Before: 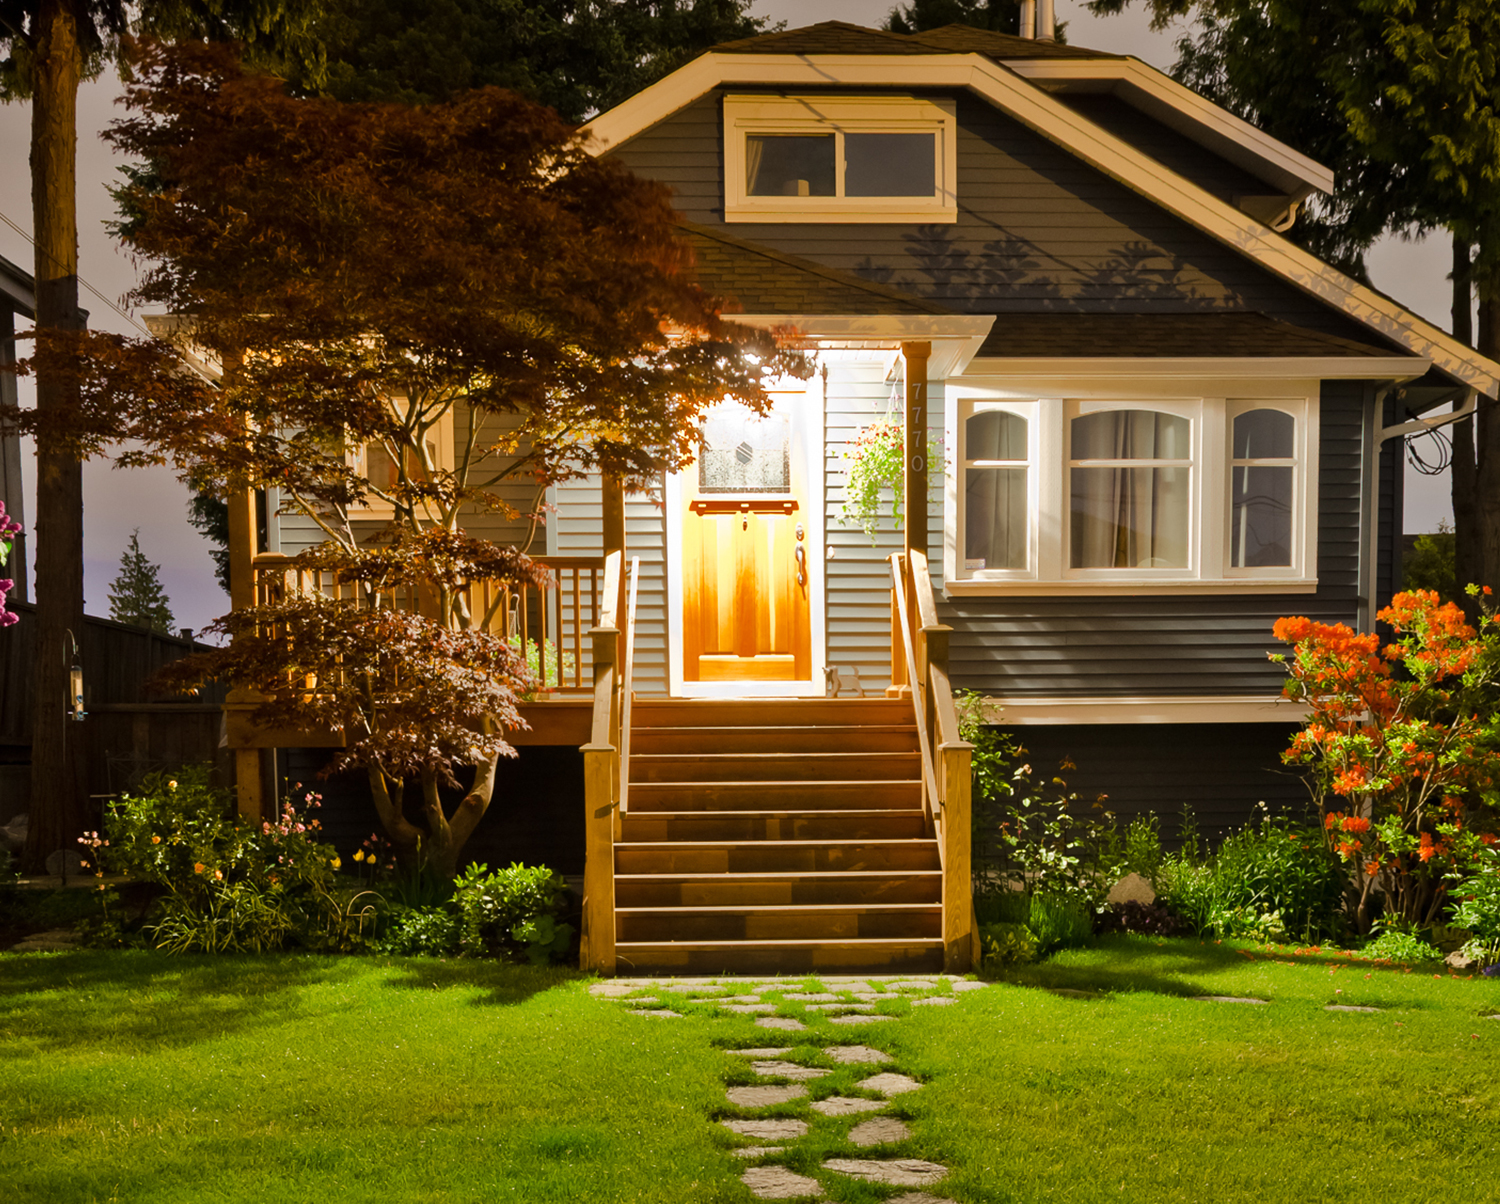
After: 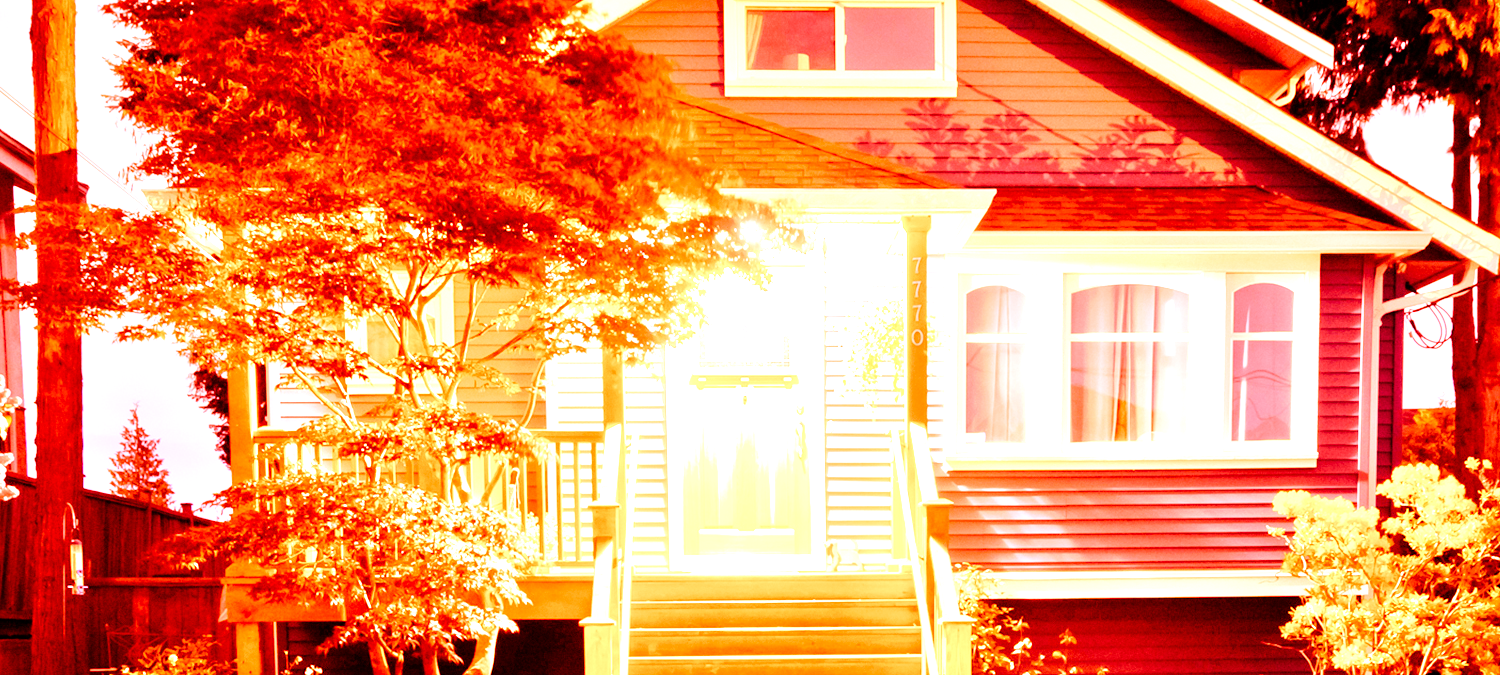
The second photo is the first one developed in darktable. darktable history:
tone curve: curves: ch0 [(0, 0) (0.003, 0) (0.011, 0.001) (0.025, 0.003) (0.044, 0.005) (0.069, 0.012) (0.1, 0.023) (0.136, 0.039) (0.177, 0.088) (0.224, 0.15) (0.277, 0.24) (0.335, 0.337) (0.399, 0.437) (0.468, 0.535) (0.543, 0.629) (0.623, 0.71) (0.709, 0.782) (0.801, 0.856) (0.898, 0.94) (1, 1)], preserve colors none
white balance: red 4.26, blue 1.802
exposure: exposure 0.74 EV, compensate highlight preservation false
crop and rotate: top 10.605%, bottom 33.274%
